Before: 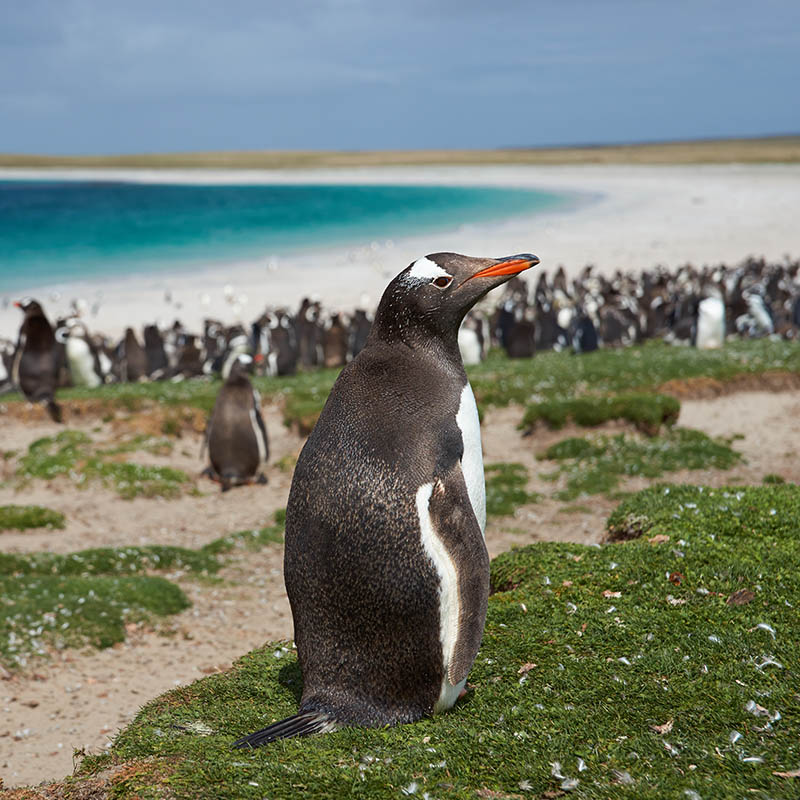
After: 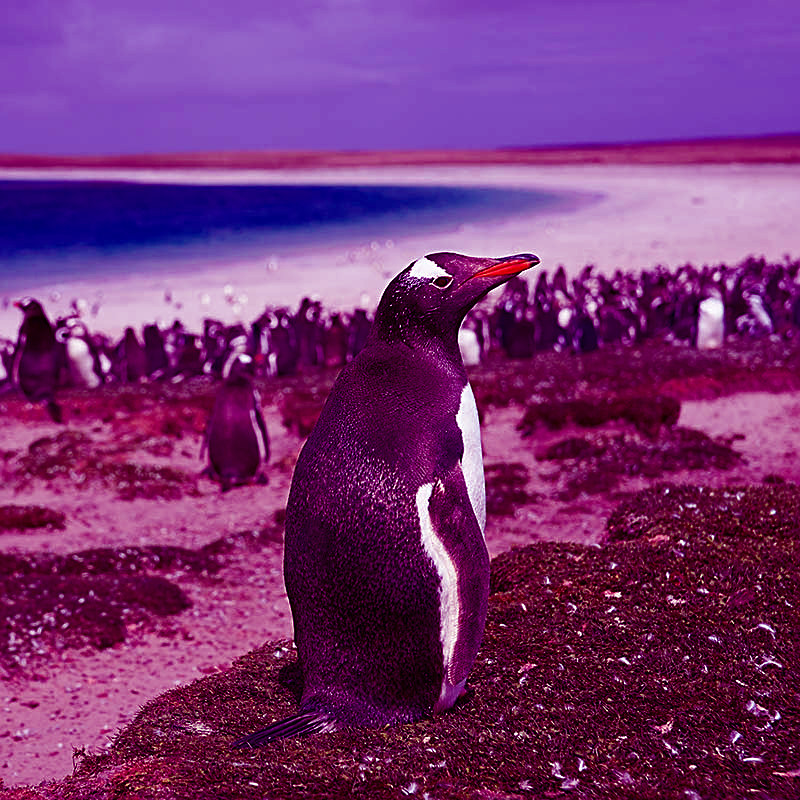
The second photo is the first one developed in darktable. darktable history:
sharpen: on, module defaults
color balance: mode lift, gamma, gain (sRGB), lift [1, 1, 0.101, 1]
